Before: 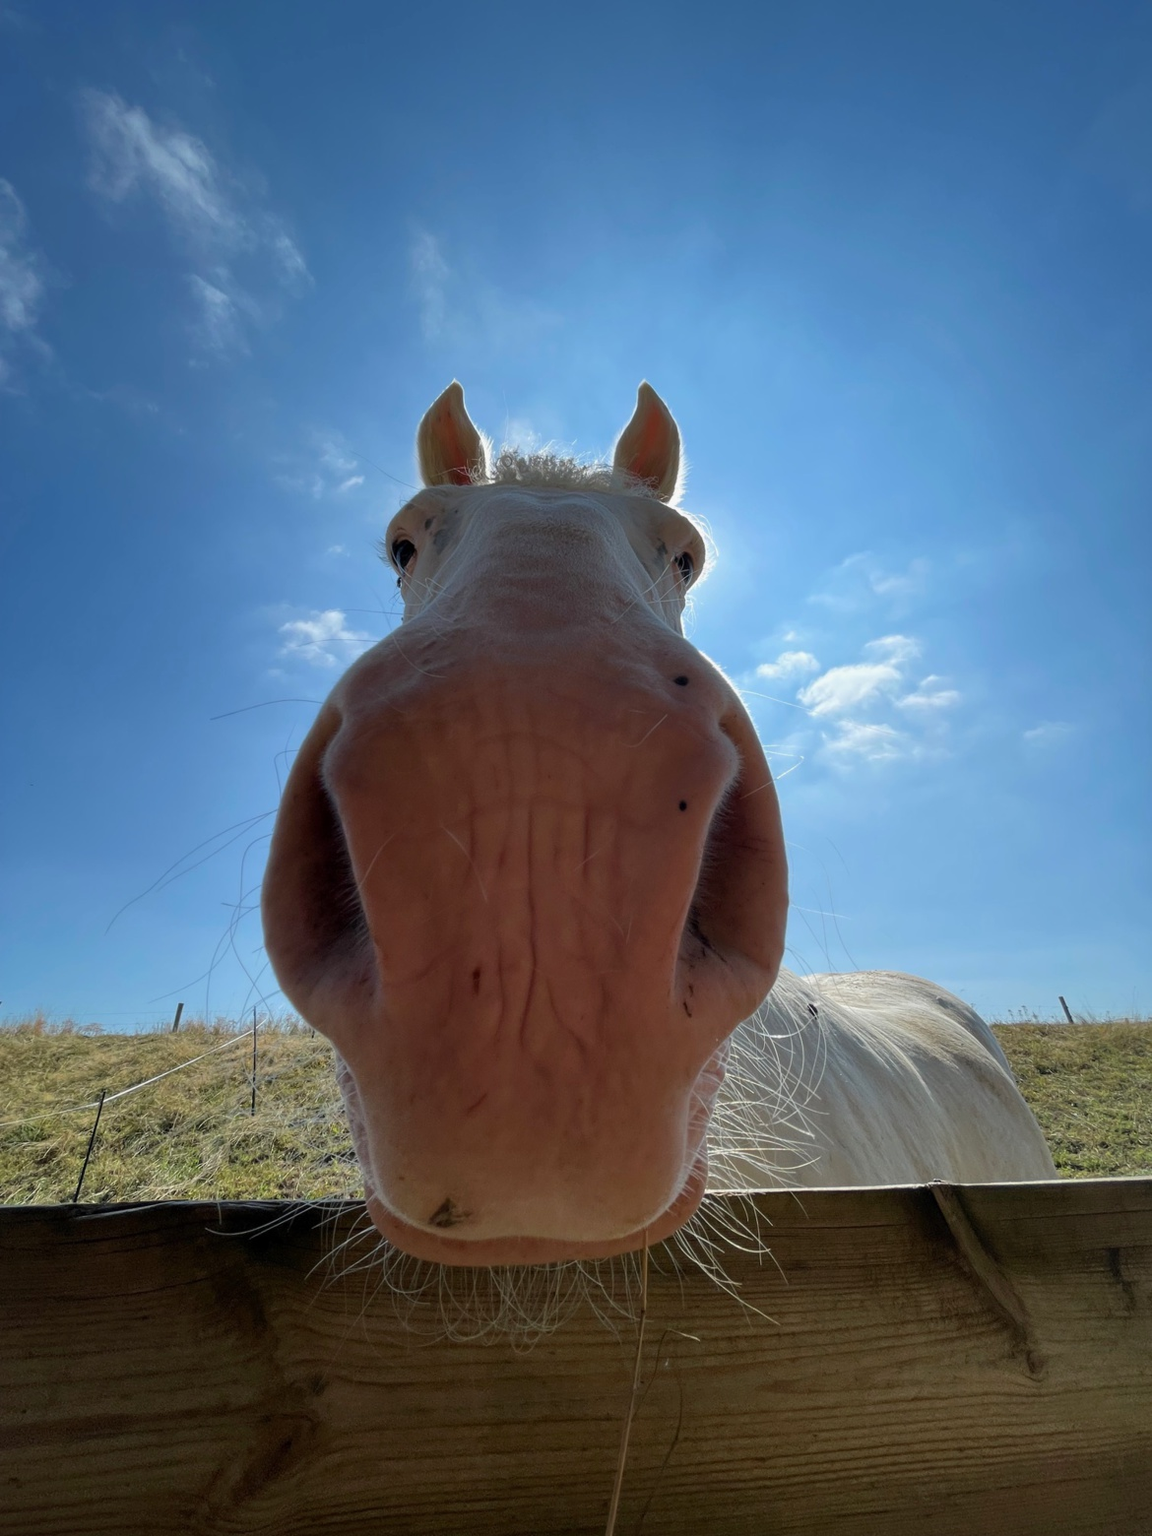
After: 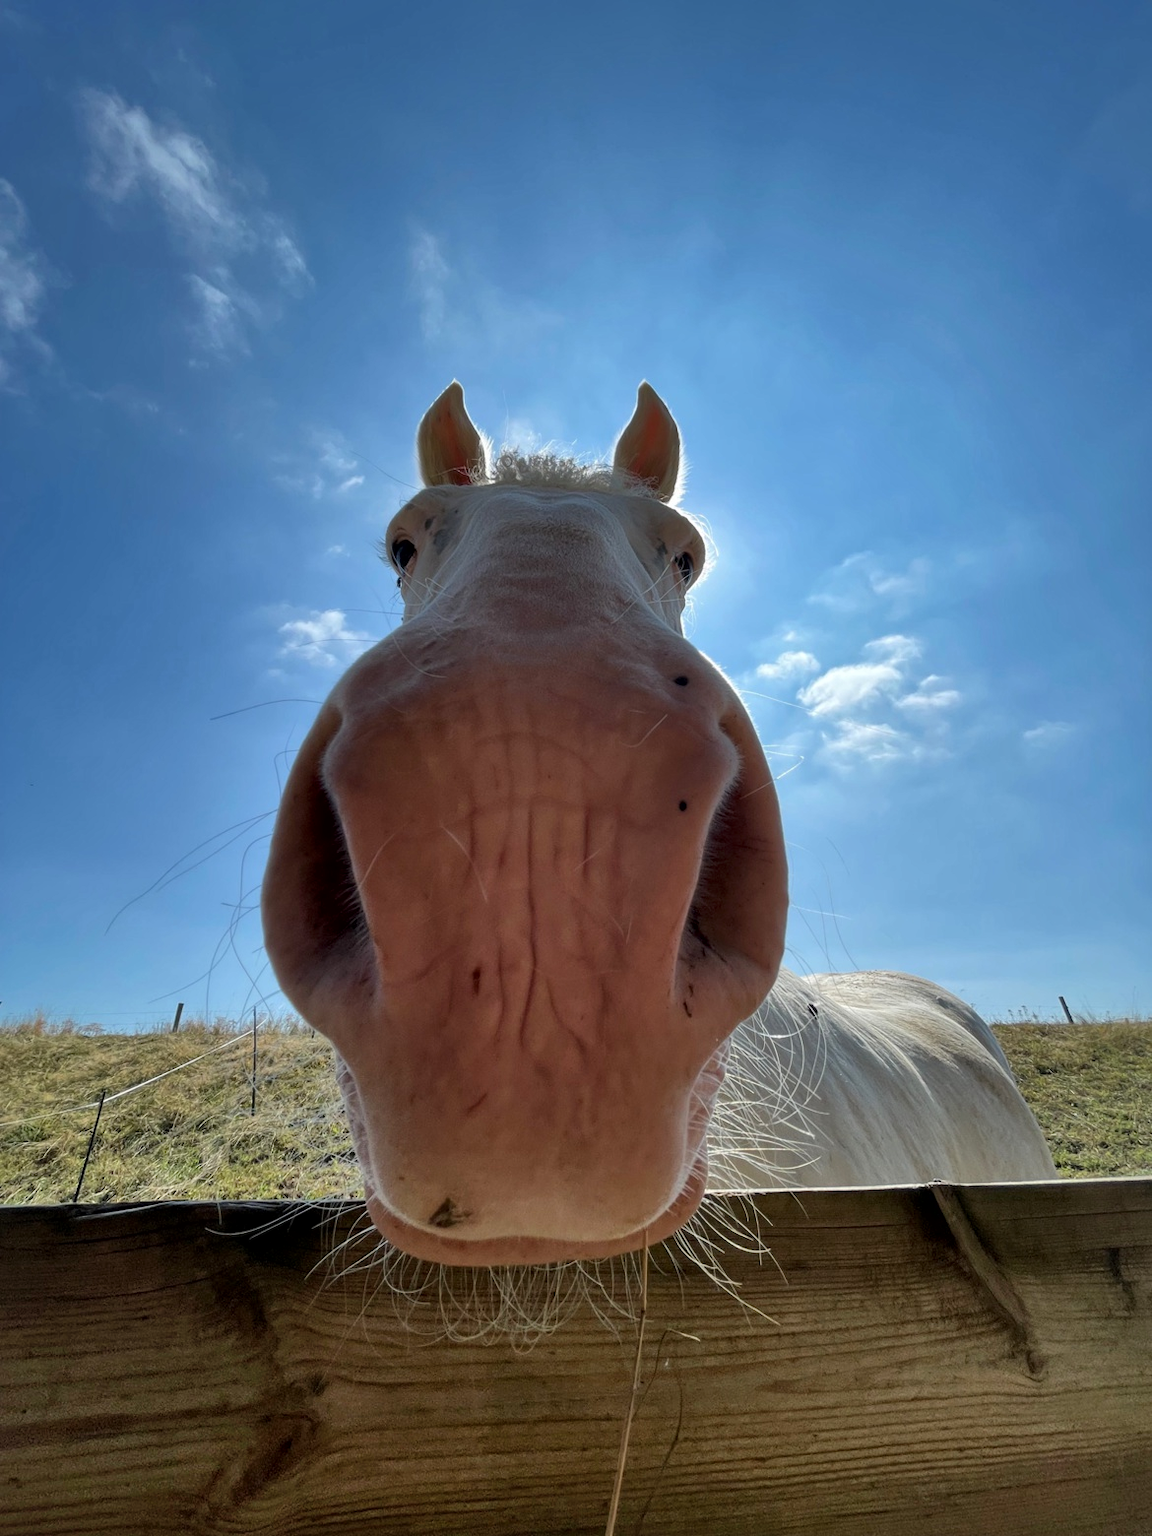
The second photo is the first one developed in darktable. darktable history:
local contrast: mode bilateral grid, contrast 20, coarseness 50, detail 132%, midtone range 0.2
shadows and highlights: soften with gaussian
